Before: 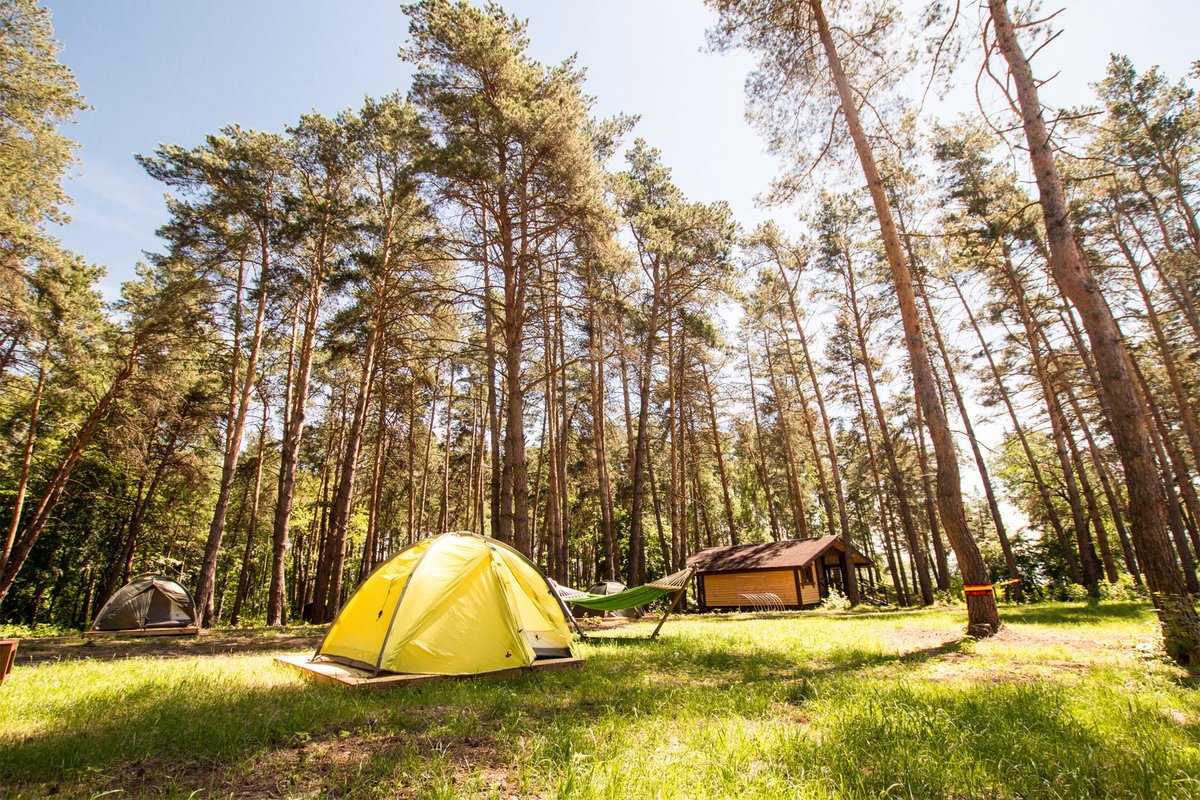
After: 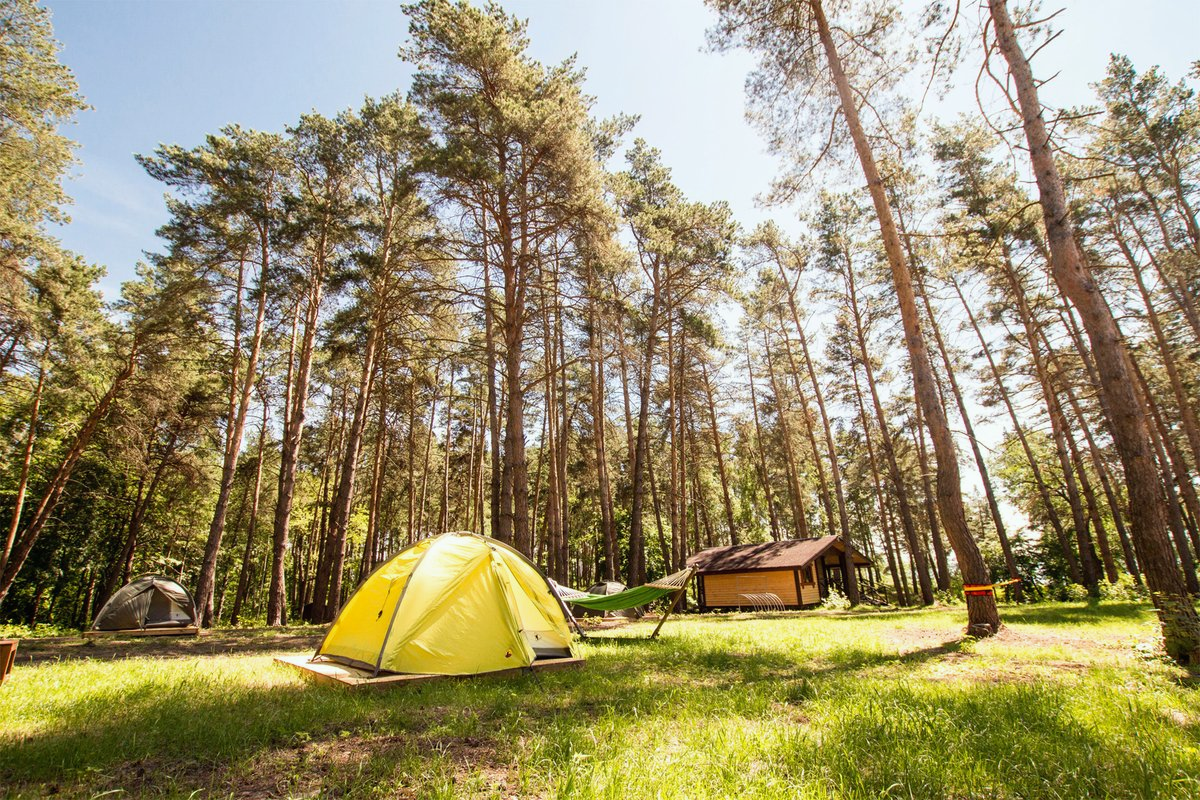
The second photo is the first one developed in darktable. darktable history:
local contrast: mode bilateral grid, contrast 100, coarseness 100, detail 91%, midtone range 0.2
white balance: red 0.978, blue 0.999
